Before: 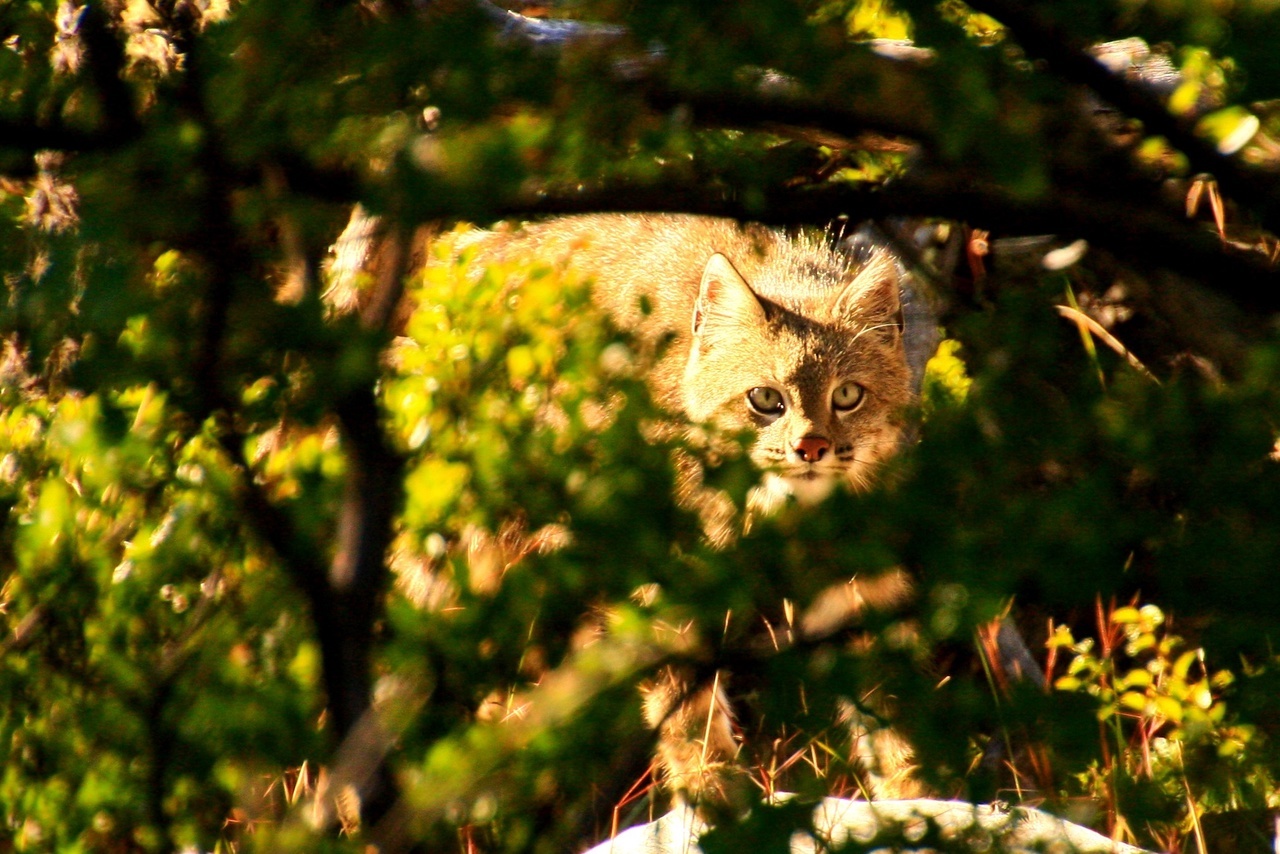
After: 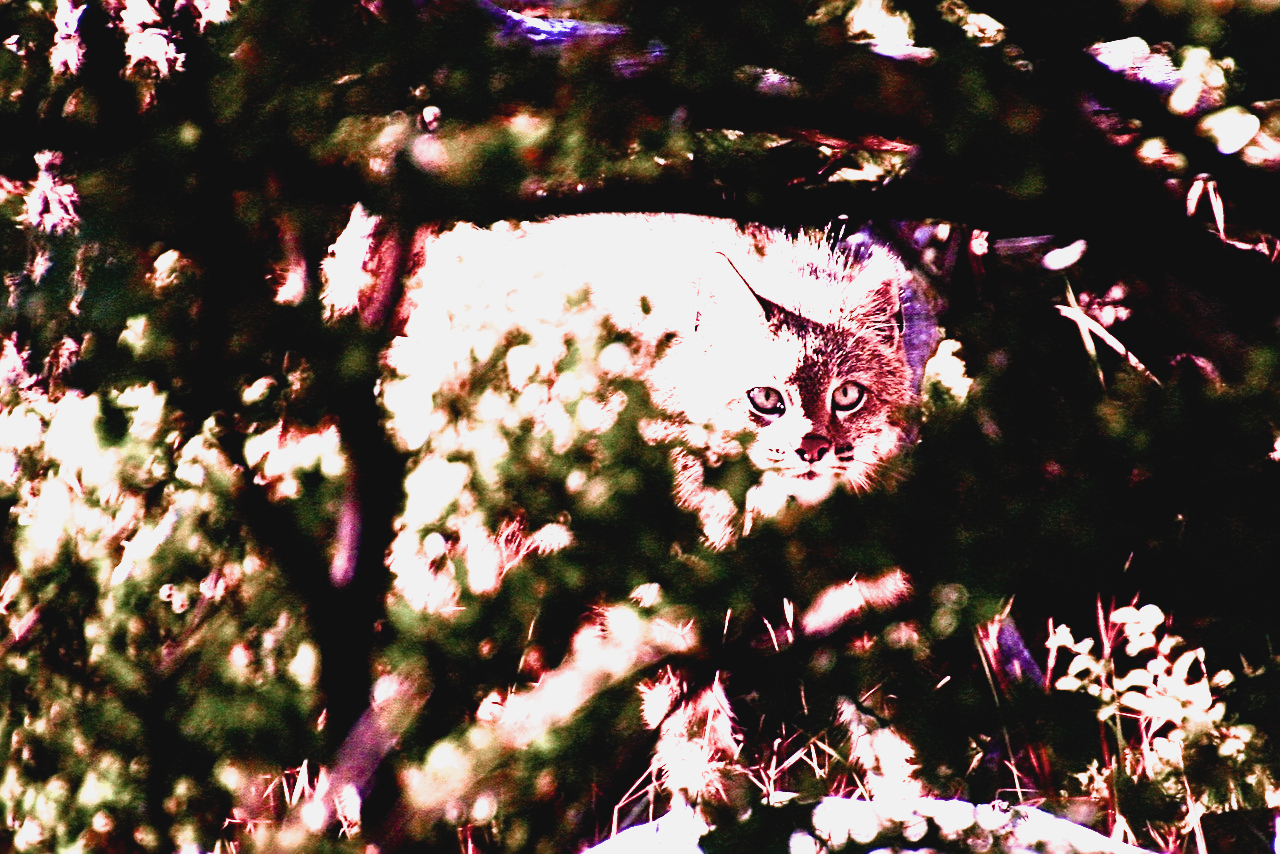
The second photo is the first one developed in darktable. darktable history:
color balance rgb: perceptual saturation grading › global saturation 0.632%, perceptual saturation grading › highlights -17.528%, perceptual saturation grading › mid-tones 32.869%, perceptual saturation grading › shadows 50.52%, perceptual brilliance grading › mid-tones 10.447%, perceptual brilliance grading › shadows 15.655%, saturation formula JzAzBz (2021)
contrast brightness saturation: contrast -0.094, saturation -0.086
sharpen: radius 2.535, amount 0.623
exposure: exposure 1 EV, compensate exposure bias true, compensate highlight preservation false
filmic rgb: black relative exposure -8.19 EV, white relative exposure 2.22 EV, hardness 7.06, latitude 86.3%, contrast 1.691, highlights saturation mix -3.88%, shadows ↔ highlights balance -2.63%
color calibration: output R [1.003, 0.027, -0.041, 0], output G [-0.018, 1.043, -0.038, 0], output B [0.071, -0.086, 1.017, 0], illuminant custom, x 0.38, y 0.483, temperature 4476.3 K
velvia: strength 15.26%
